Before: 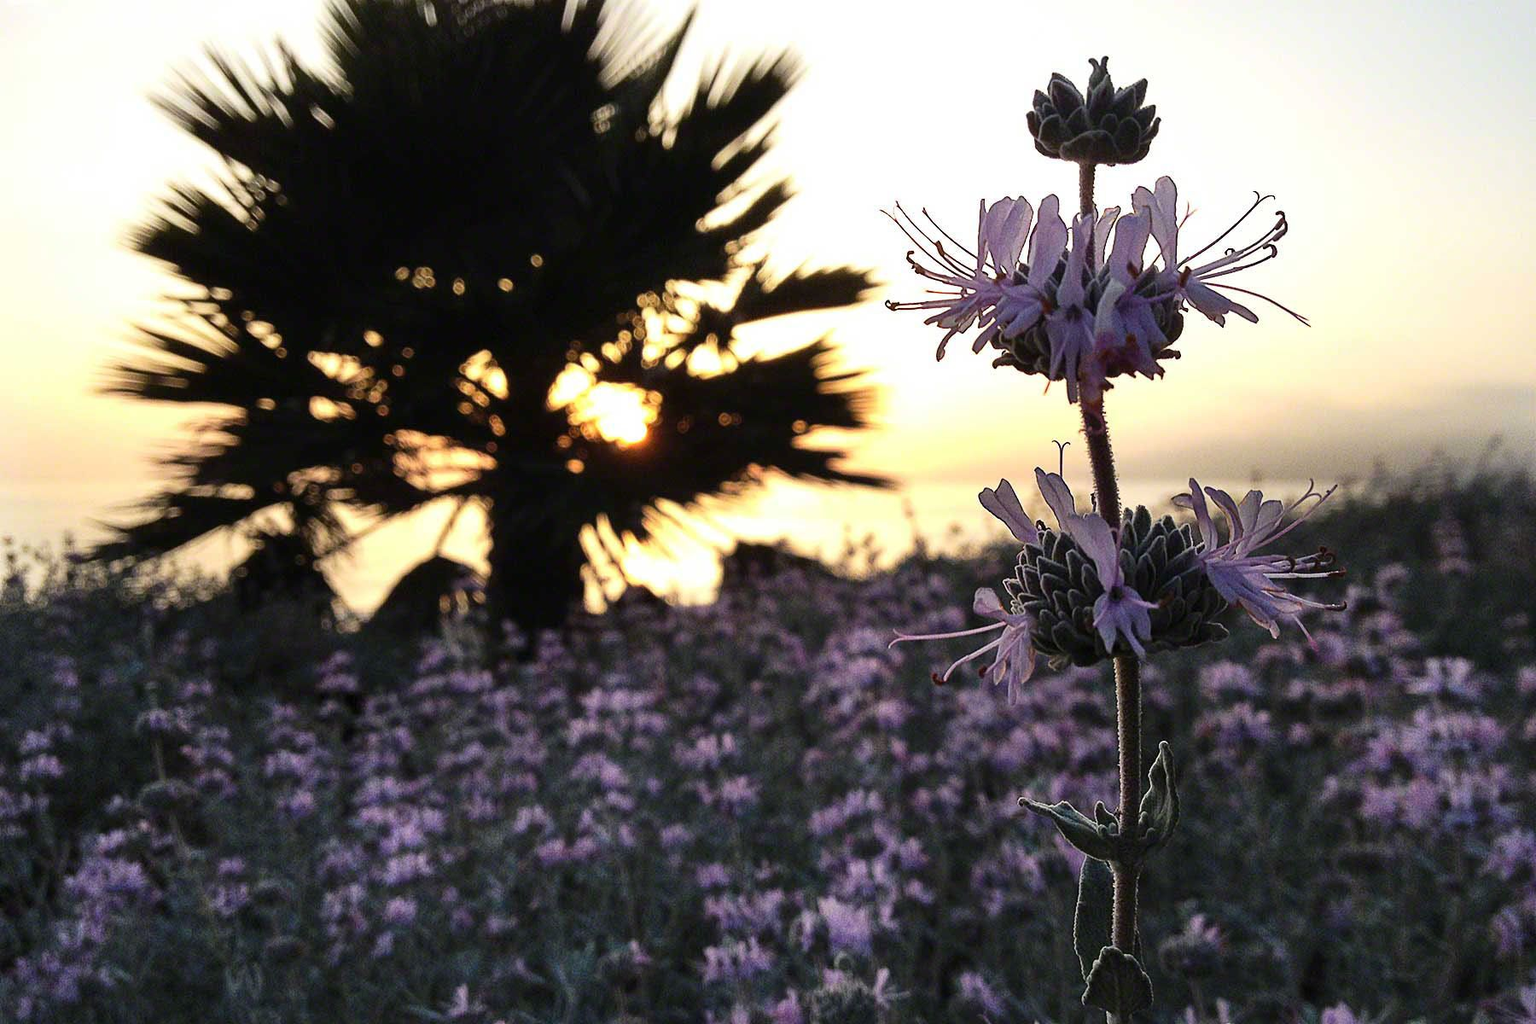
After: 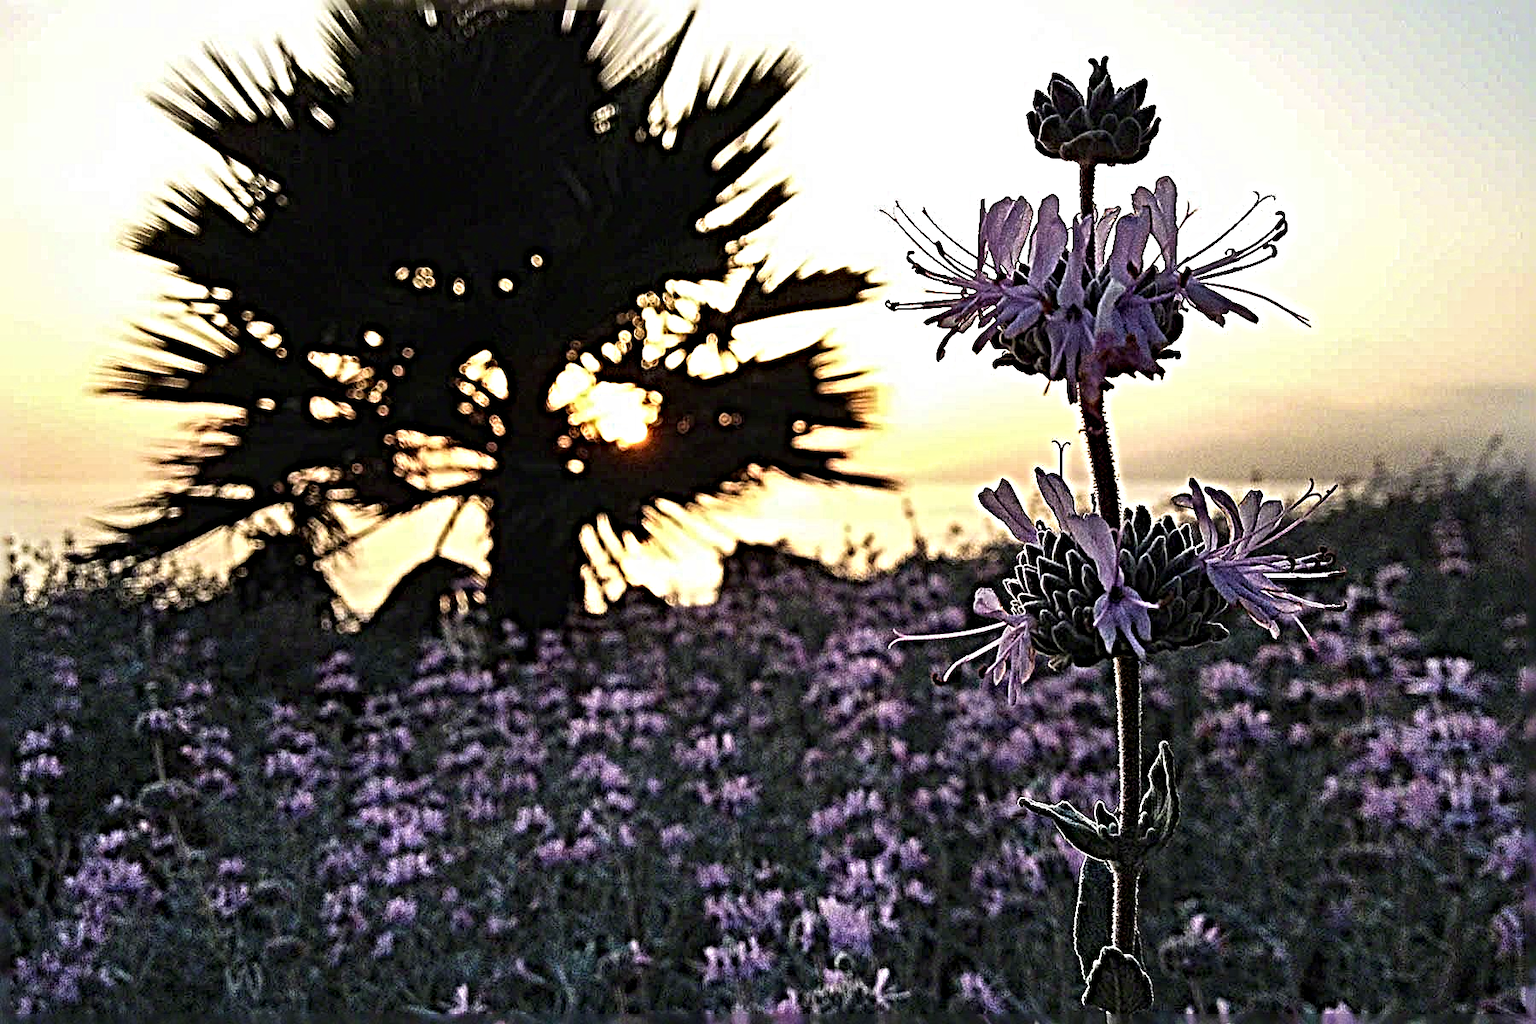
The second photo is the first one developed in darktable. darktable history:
sharpen: radius 6.274, amount 1.794, threshold 0.052
shadows and highlights: shadows 5.27, soften with gaussian
velvia: strength 14.86%
exposure: compensate highlight preservation false
